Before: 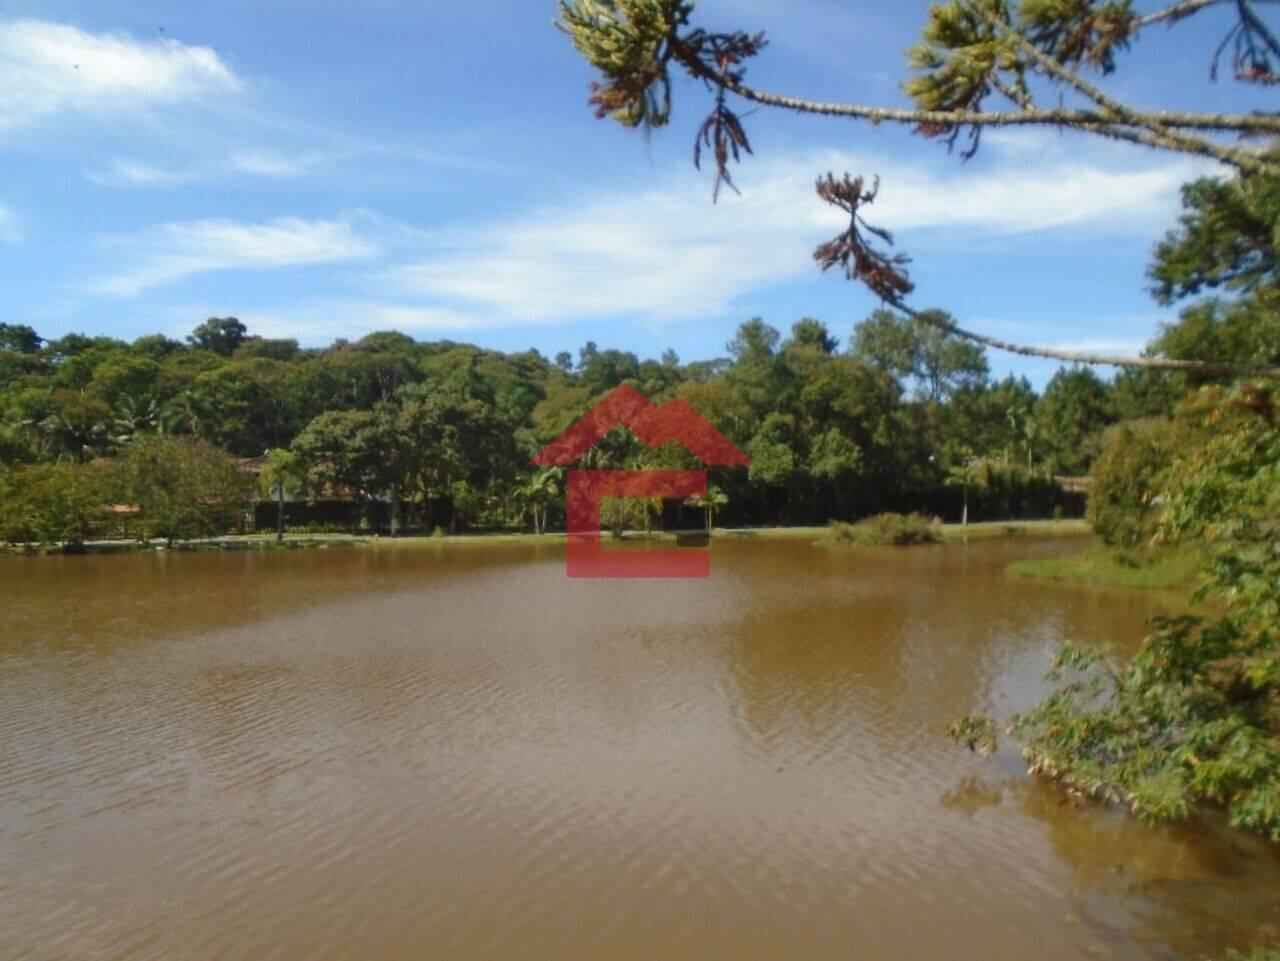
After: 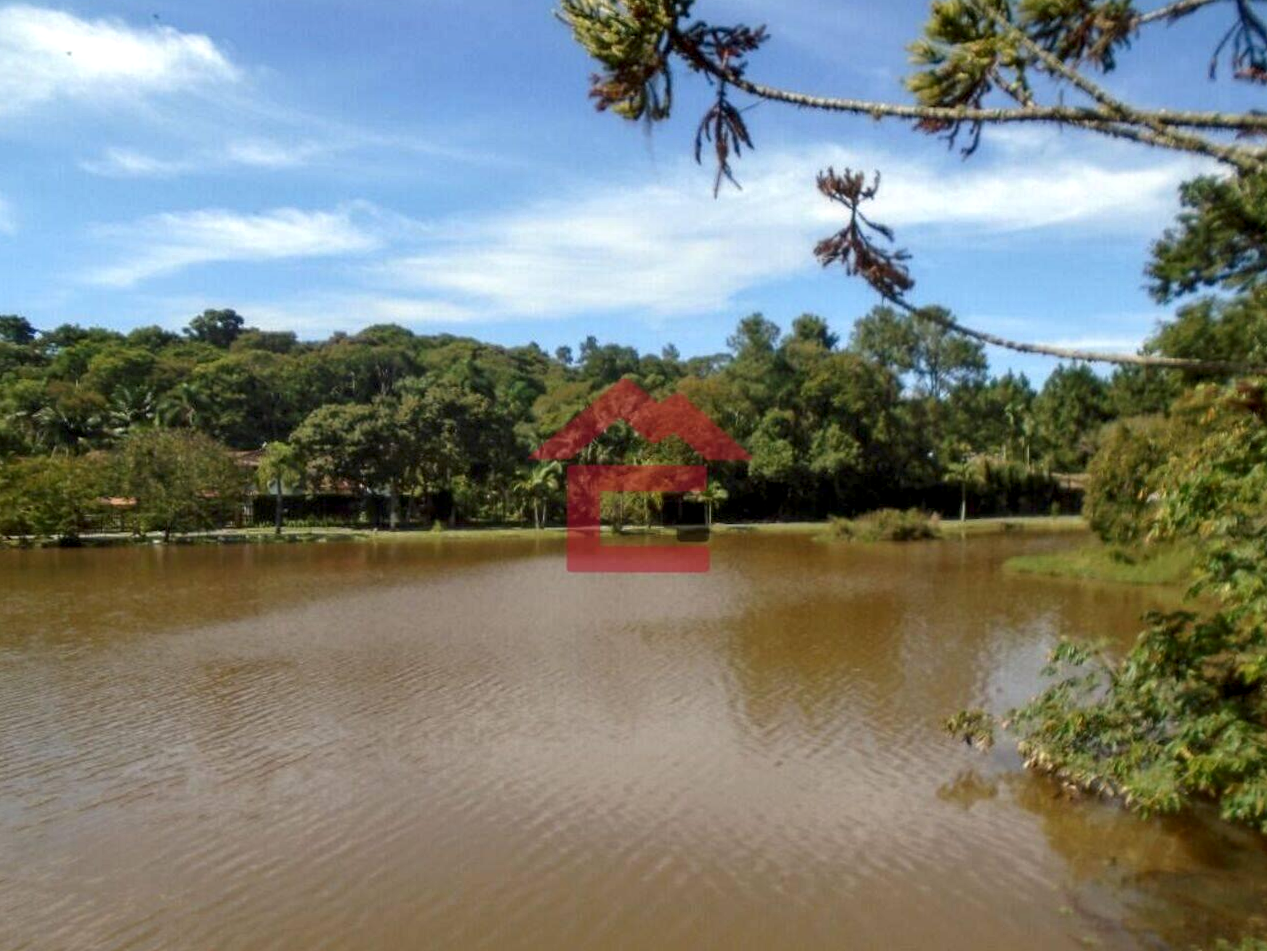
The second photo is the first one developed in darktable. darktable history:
local contrast: detail 140%
rotate and perspective: rotation 0.174°, lens shift (vertical) 0.013, lens shift (horizontal) 0.019, shear 0.001, automatic cropping original format, crop left 0.007, crop right 0.991, crop top 0.016, crop bottom 0.997
